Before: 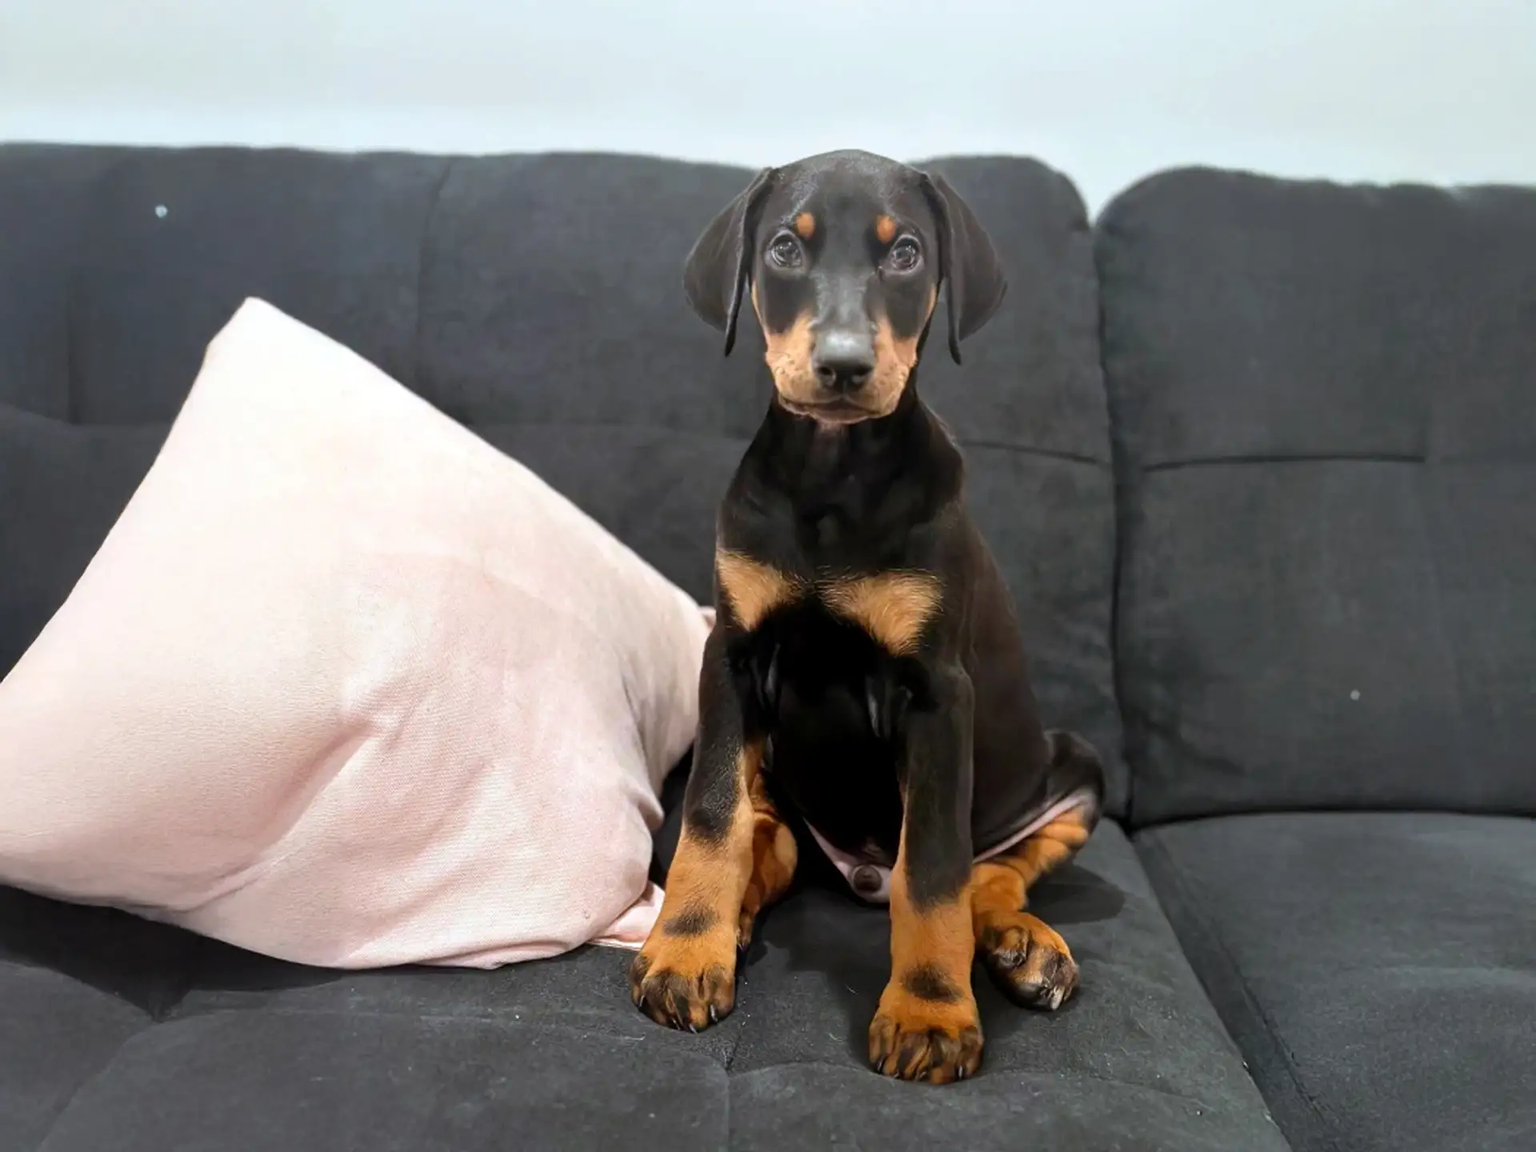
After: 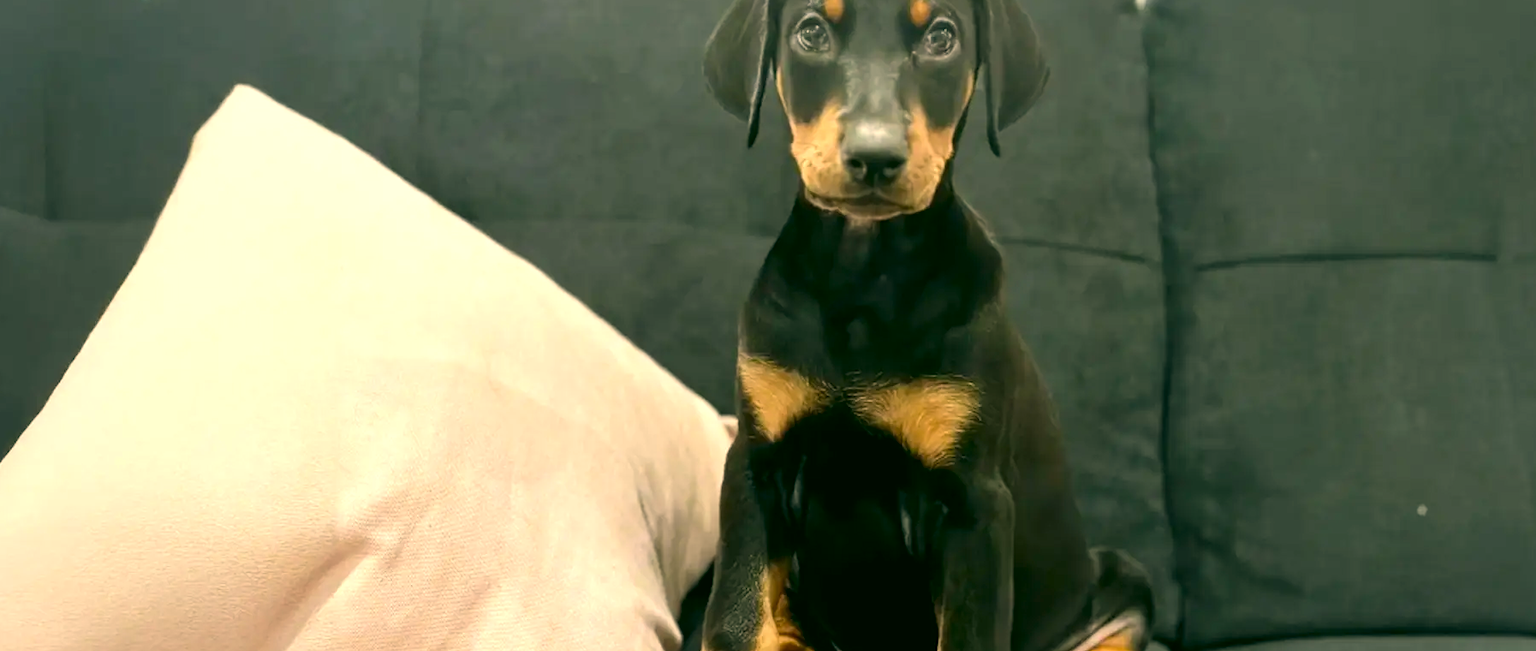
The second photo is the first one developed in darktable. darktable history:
color correction: highlights a* 5.21, highlights b* 23.58, shadows a* -16.34, shadows b* 3.82
crop: left 1.766%, top 19.015%, right 4.787%, bottom 28.08%
exposure: exposure 0.21 EV, compensate highlight preservation false
